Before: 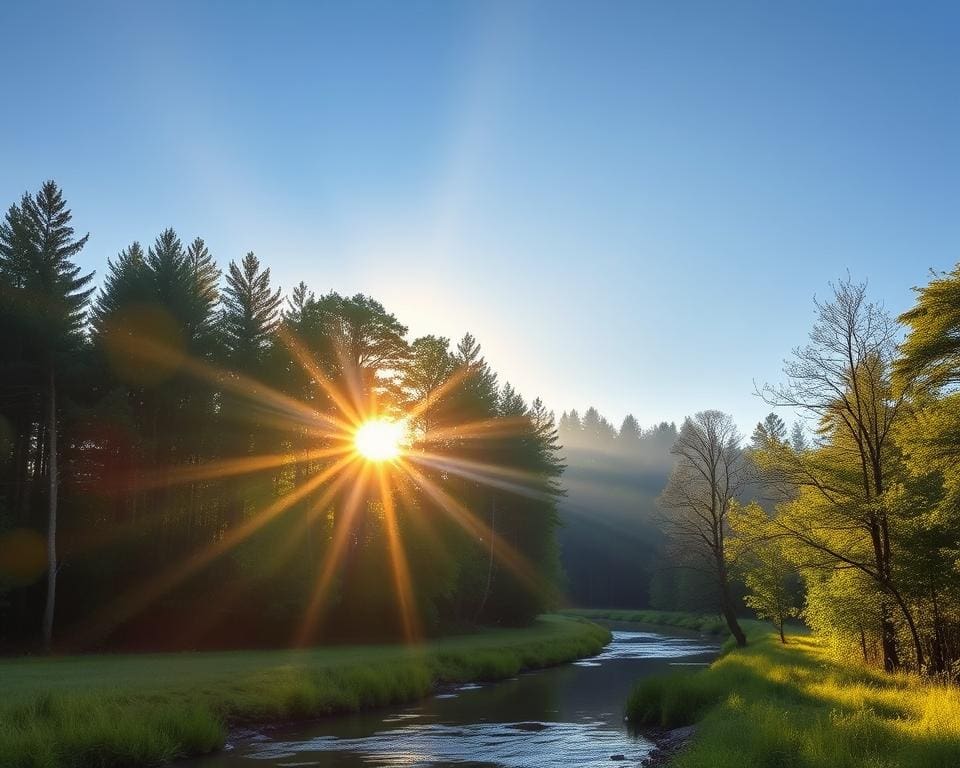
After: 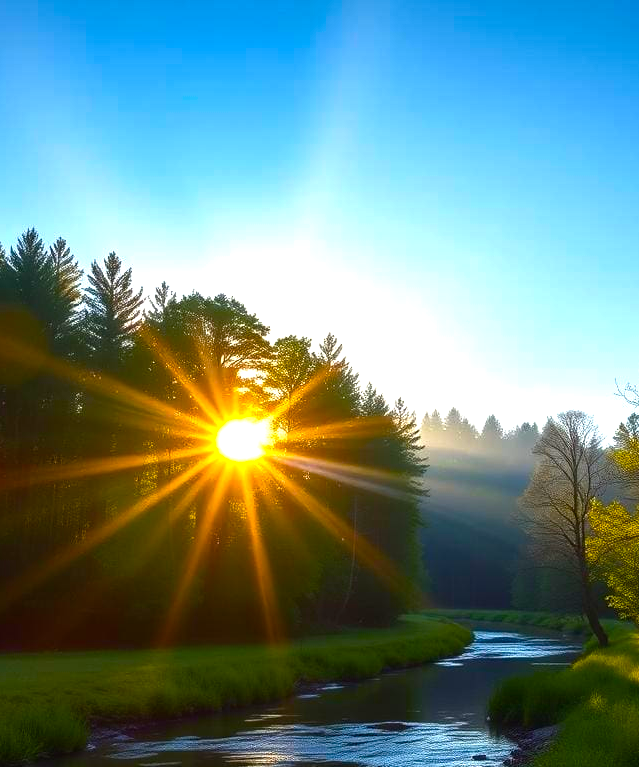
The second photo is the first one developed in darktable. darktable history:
crop and rotate: left 14.436%, right 18.898%
color balance rgb: linear chroma grading › global chroma 9%, perceptual saturation grading › global saturation 36%, perceptual saturation grading › shadows 35%, perceptual brilliance grading › global brilliance 21.21%, perceptual brilliance grading › shadows -35%, global vibrance 21.21%
exposure: exposure -0.021 EV, compensate highlight preservation false
